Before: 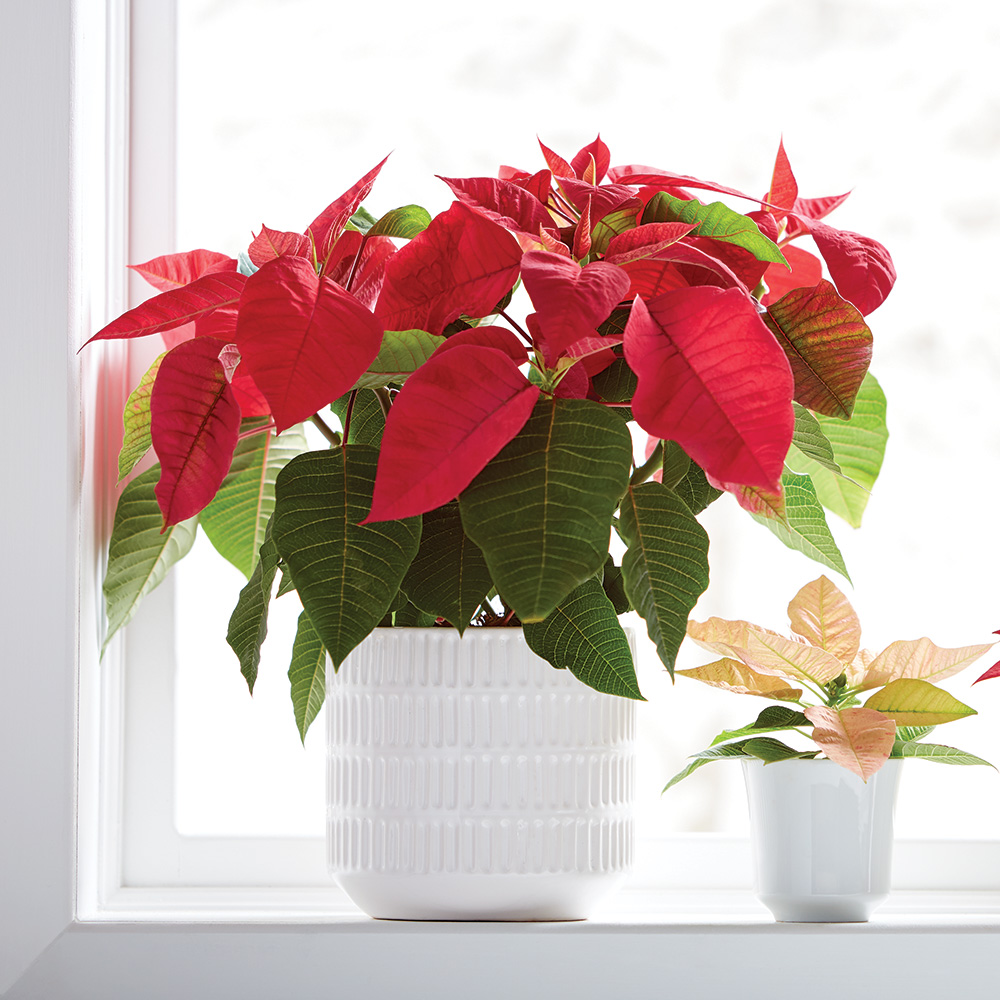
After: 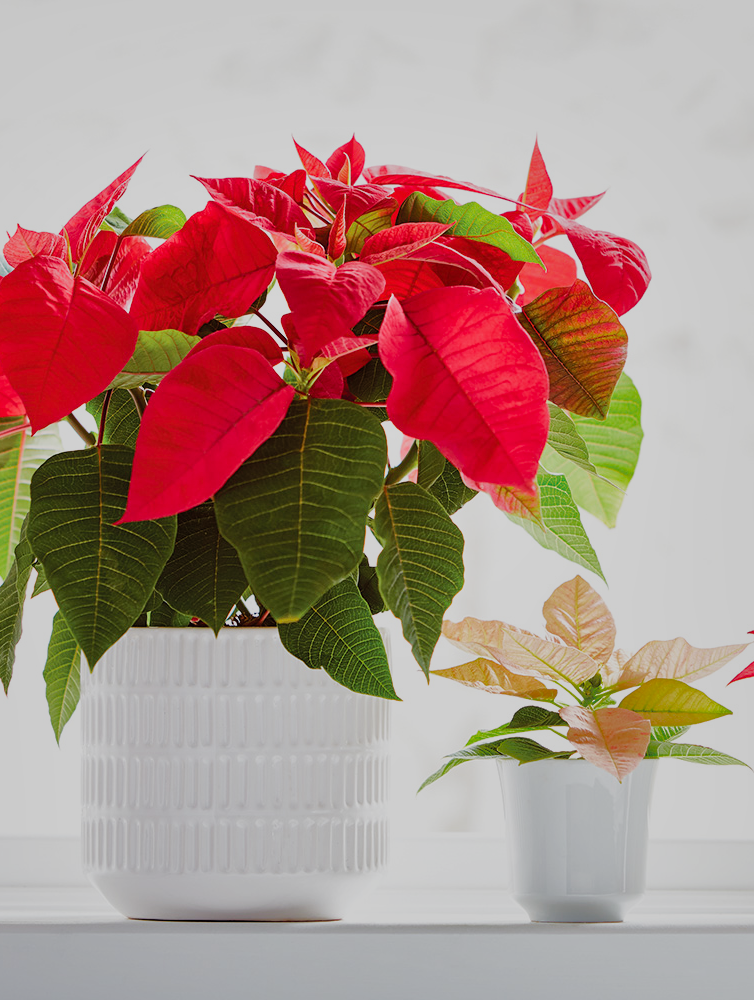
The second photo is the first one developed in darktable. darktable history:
crop and rotate: left 24.6%
sigmoid: on, module defaults
shadows and highlights: shadows 40, highlights -60
exposure: exposure 0.2 EV, compensate highlight preservation false
